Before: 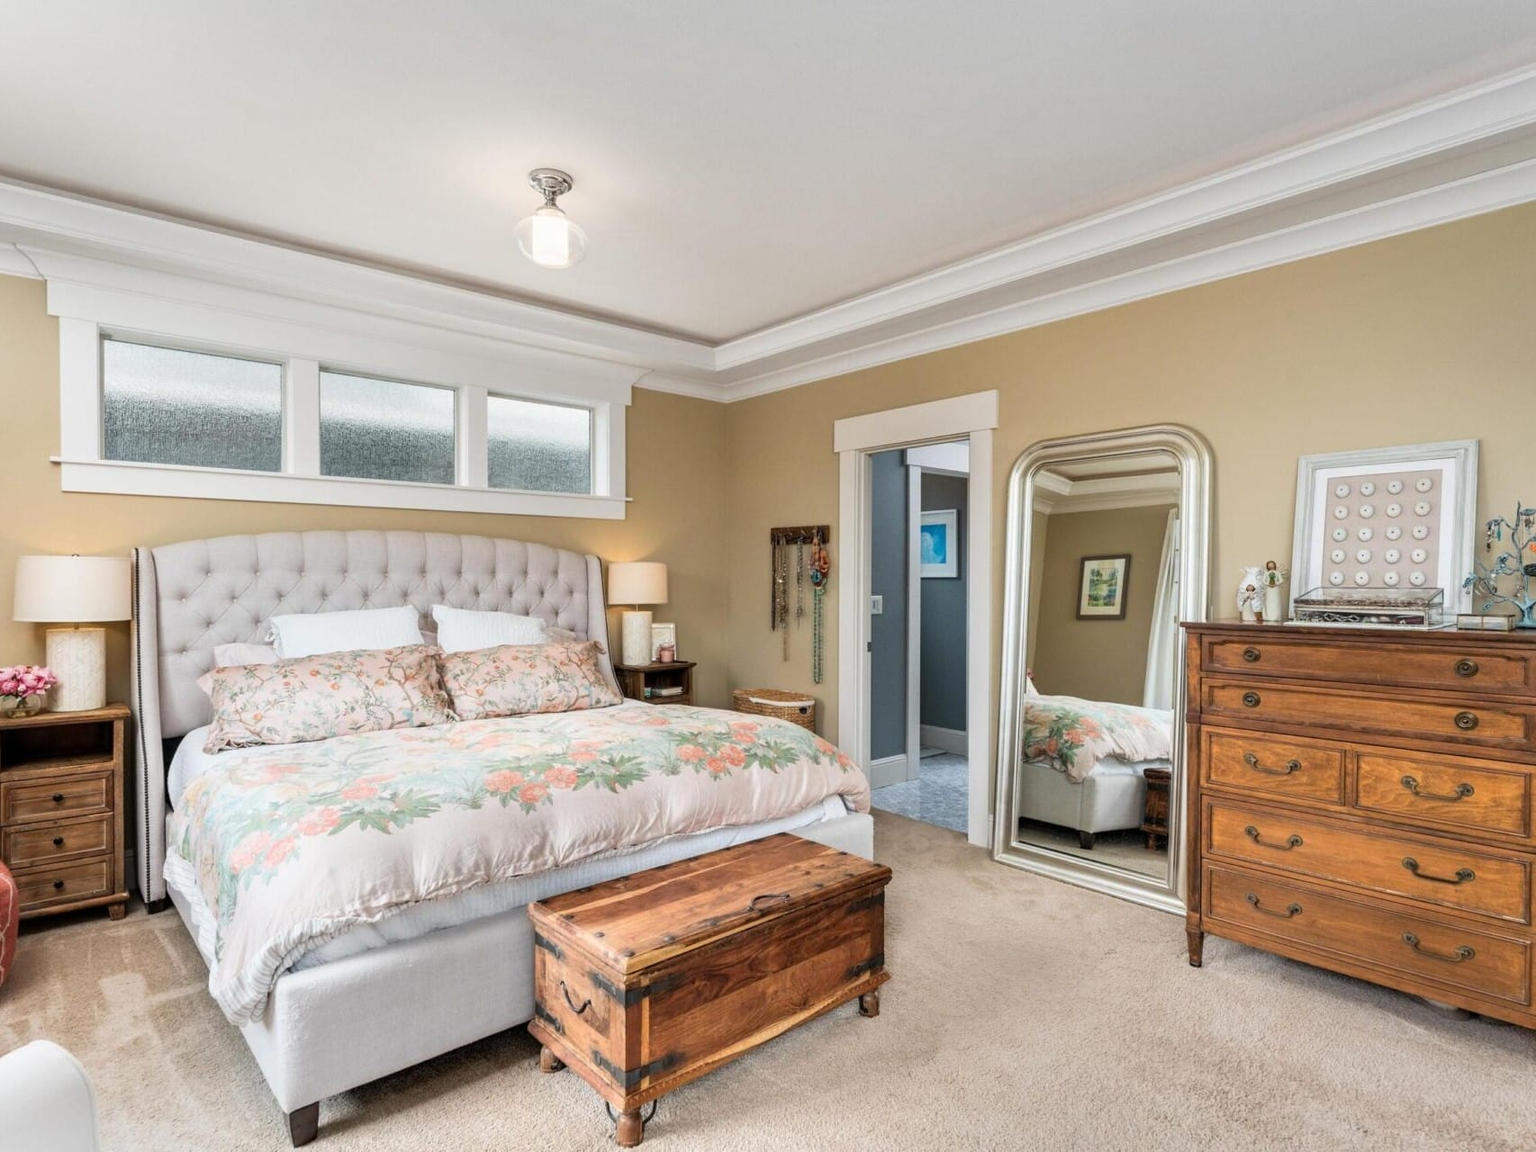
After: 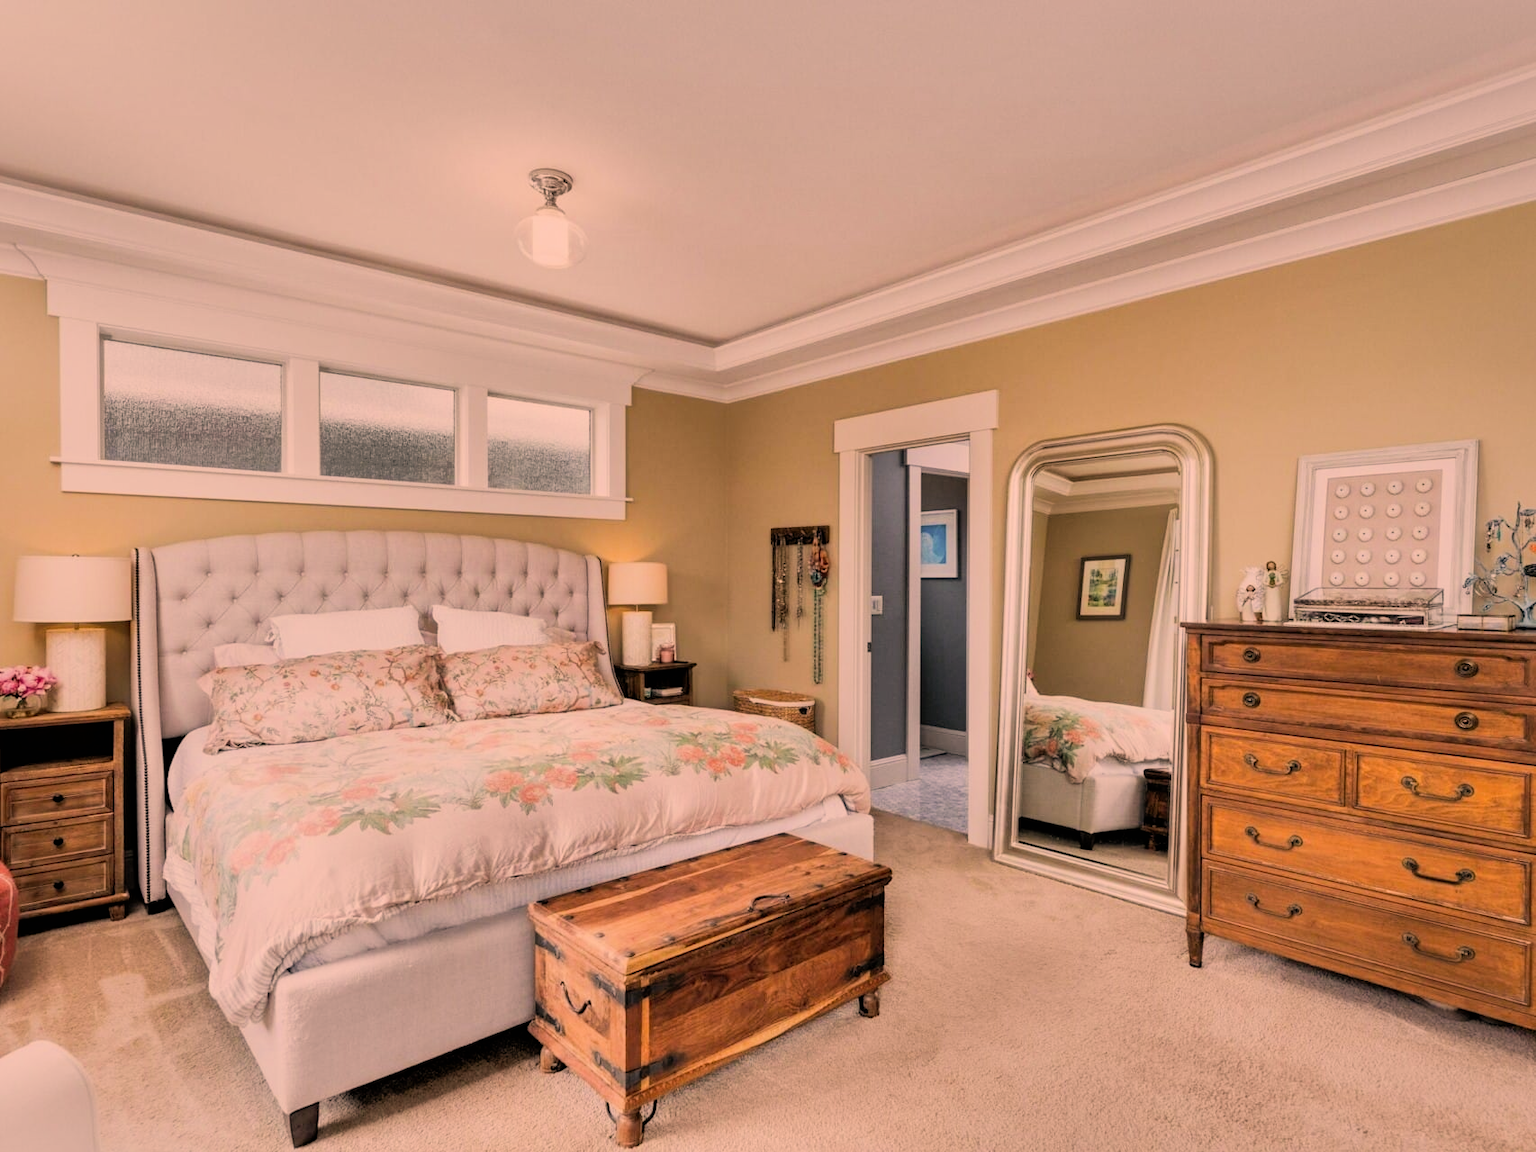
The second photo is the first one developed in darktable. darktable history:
shadows and highlights: on, module defaults
filmic rgb: black relative exposure -7.5 EV, white relative exposure 5 EV, hardness 3.34, contrast 1.297
color correction: highlights a* 20.79, highlights b* 19.89
